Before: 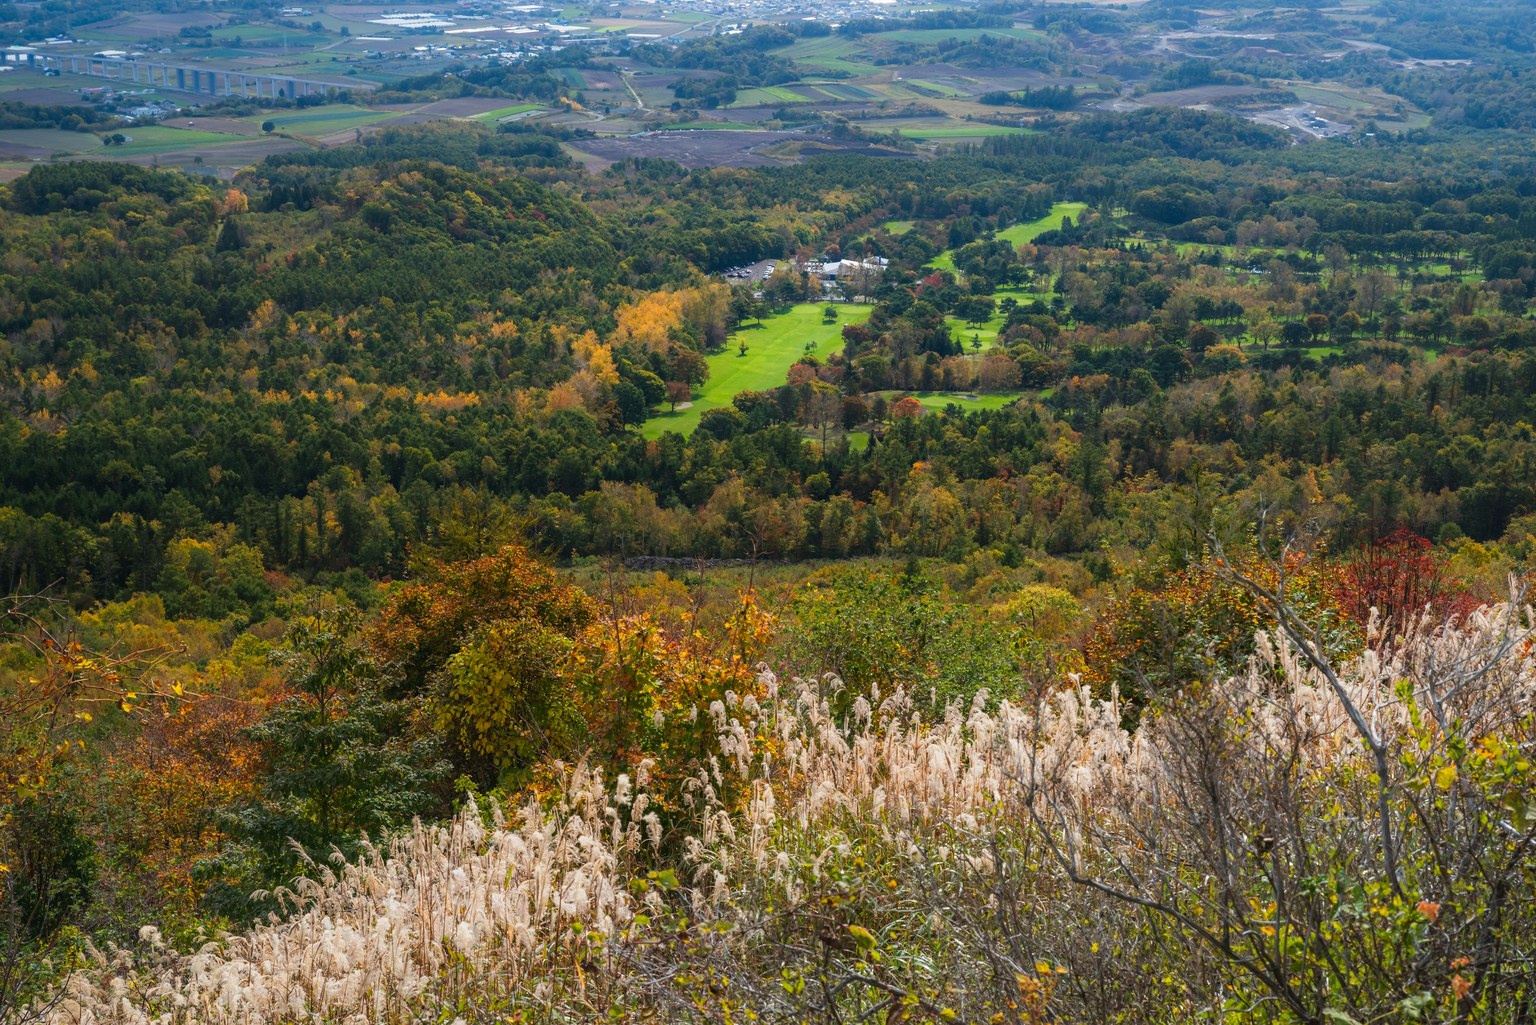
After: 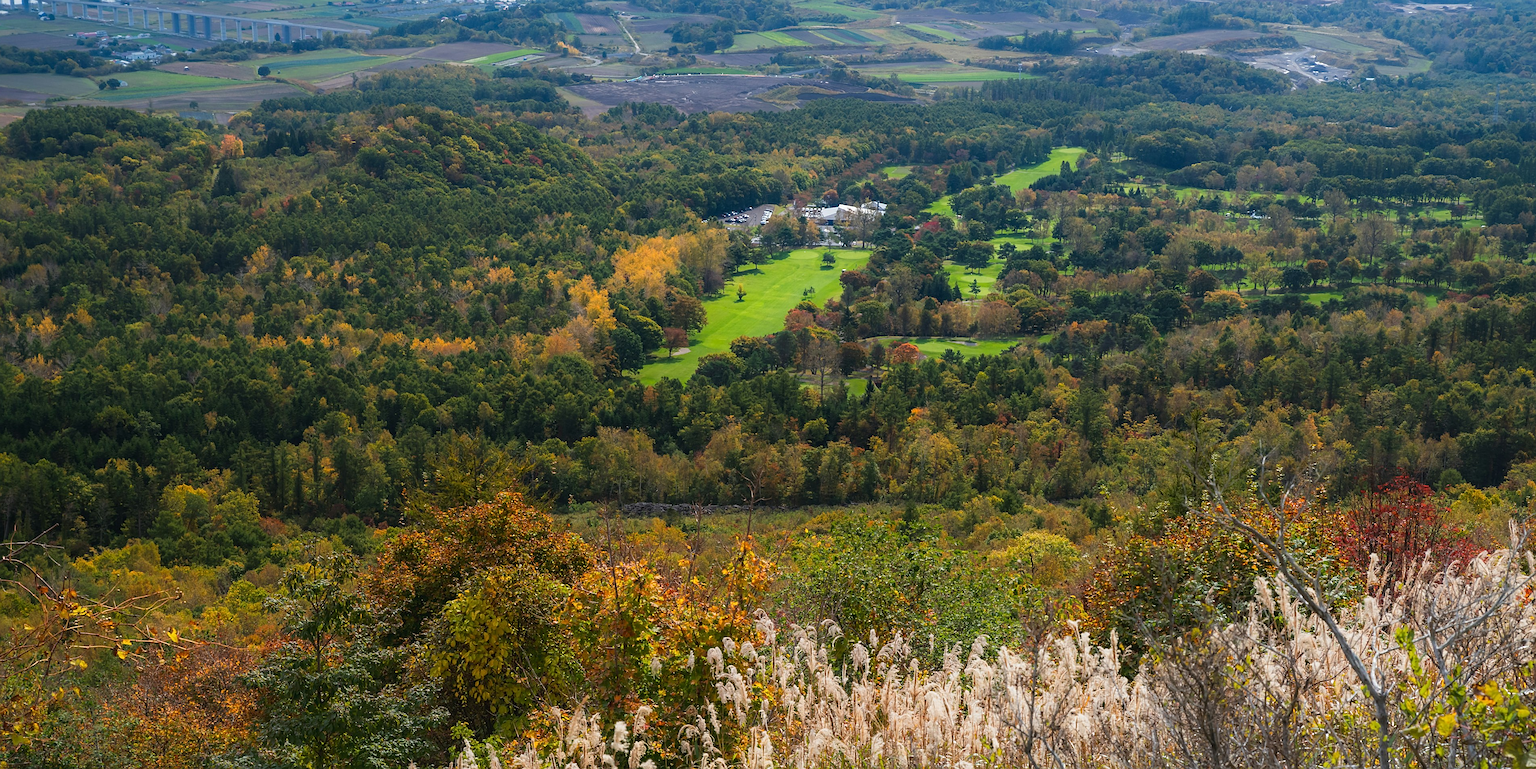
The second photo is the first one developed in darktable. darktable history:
sharpen: on, module defaults
crop: left 0.387%, top 5.469%, bottom 19.809%
